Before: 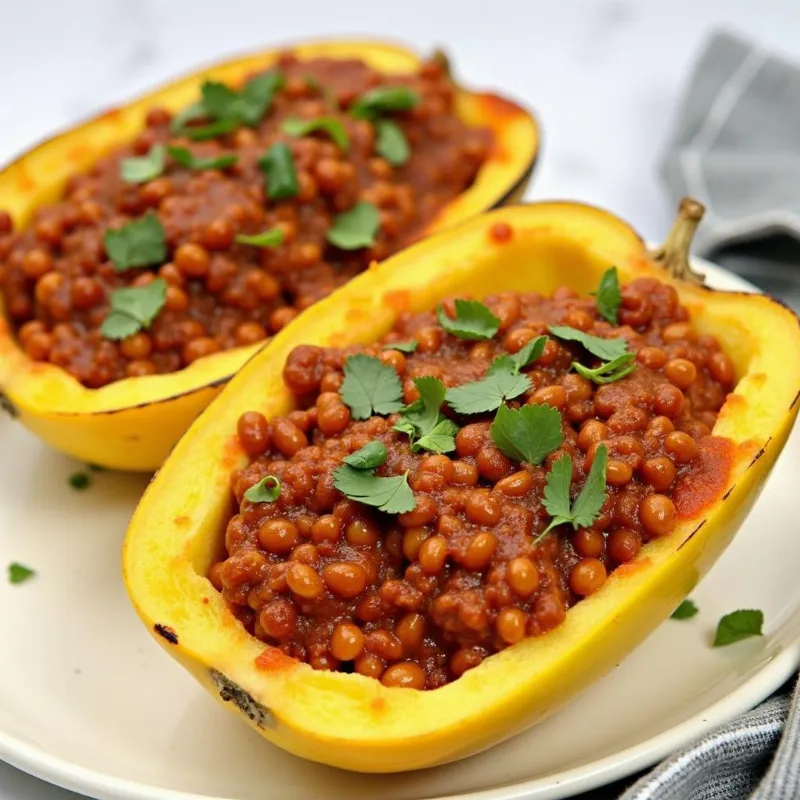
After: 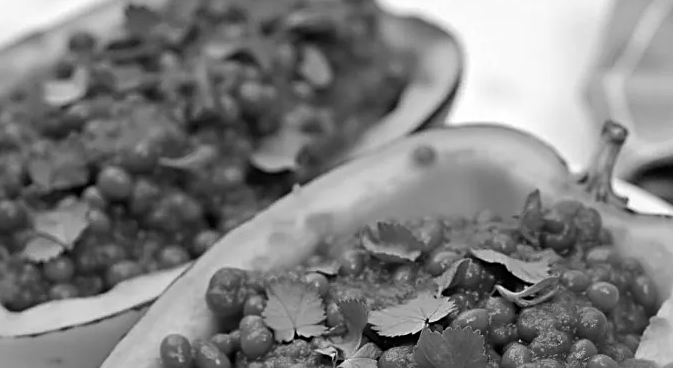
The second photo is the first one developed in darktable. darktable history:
crop and rotate: left 9.677%, top 9.746%, right 6.106%, bottom 44.22%
sharpen: on, module defaults
color calibration: output gray [0.23, 0.37, 0.4, 0], illuminant custom, x 0.373, y 0.388, temperature 4256.57 K
